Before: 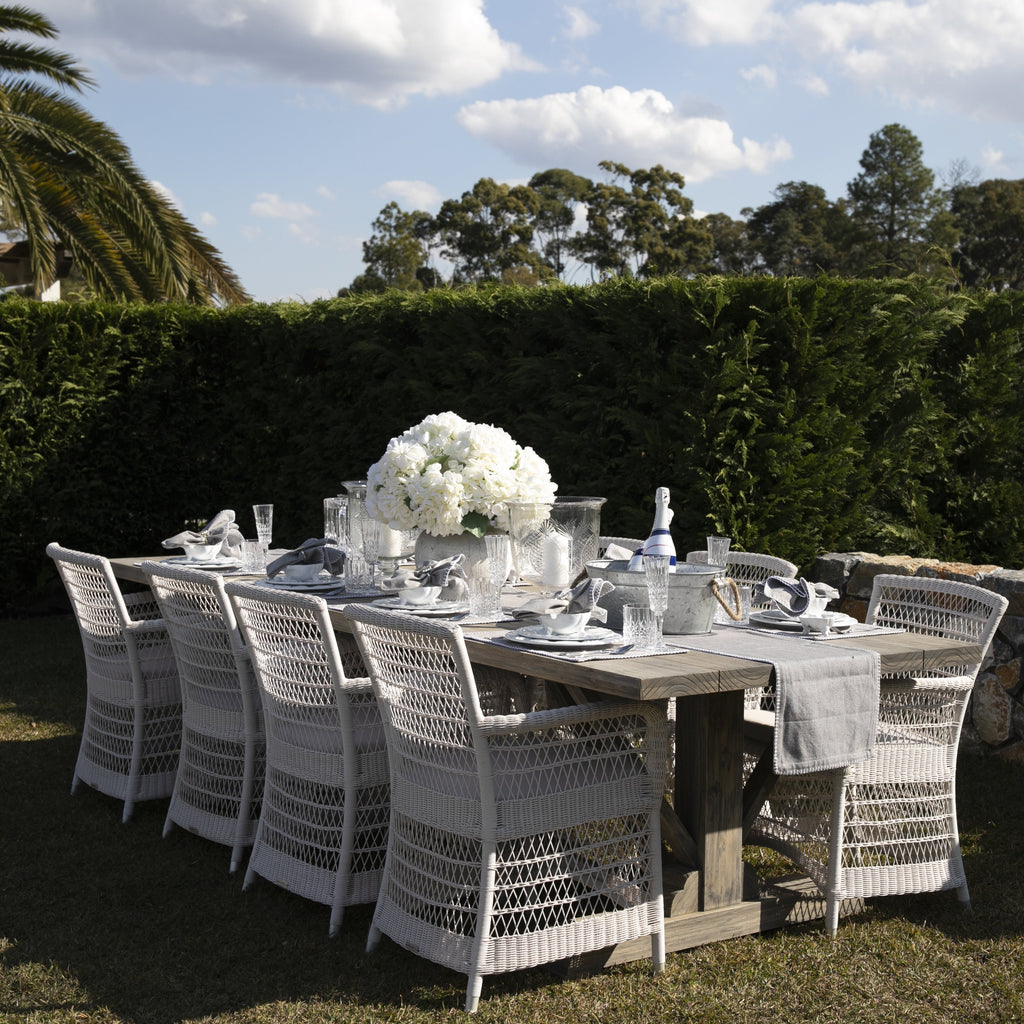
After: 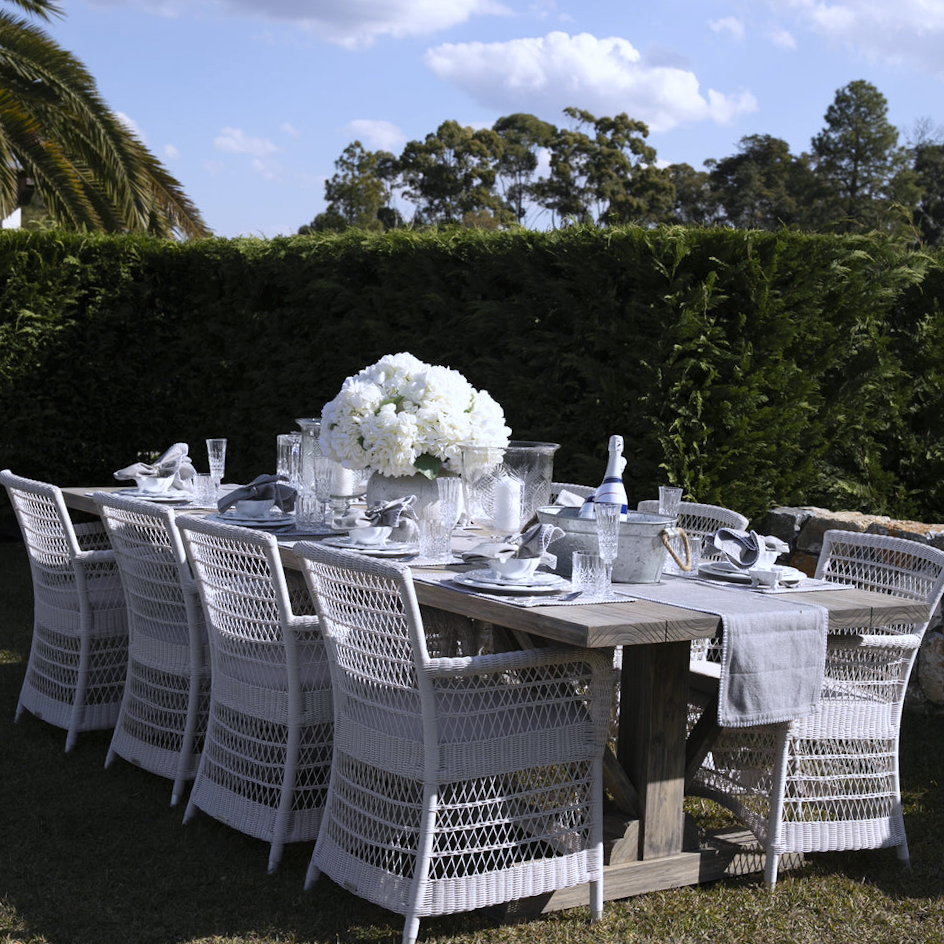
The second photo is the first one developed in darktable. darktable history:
crop and rotate: angle -1.96°, left 3.097%, top 4.154%, right 1.586%, bottom 0.529%
white balance: red 0.967, blue 1.119, emerald 0.756
